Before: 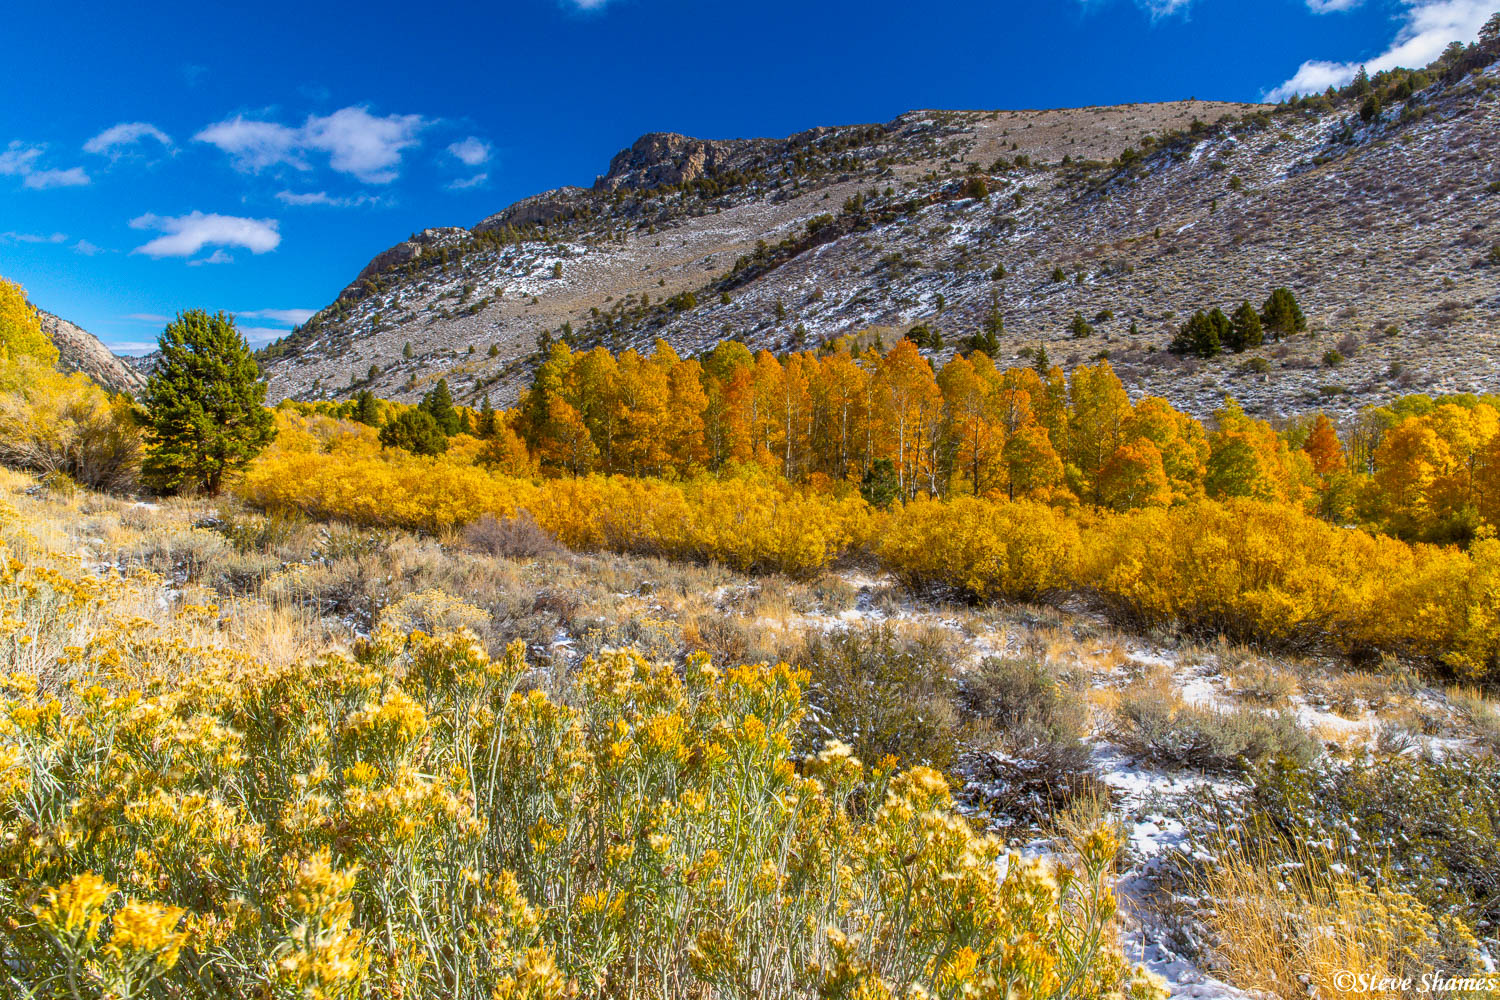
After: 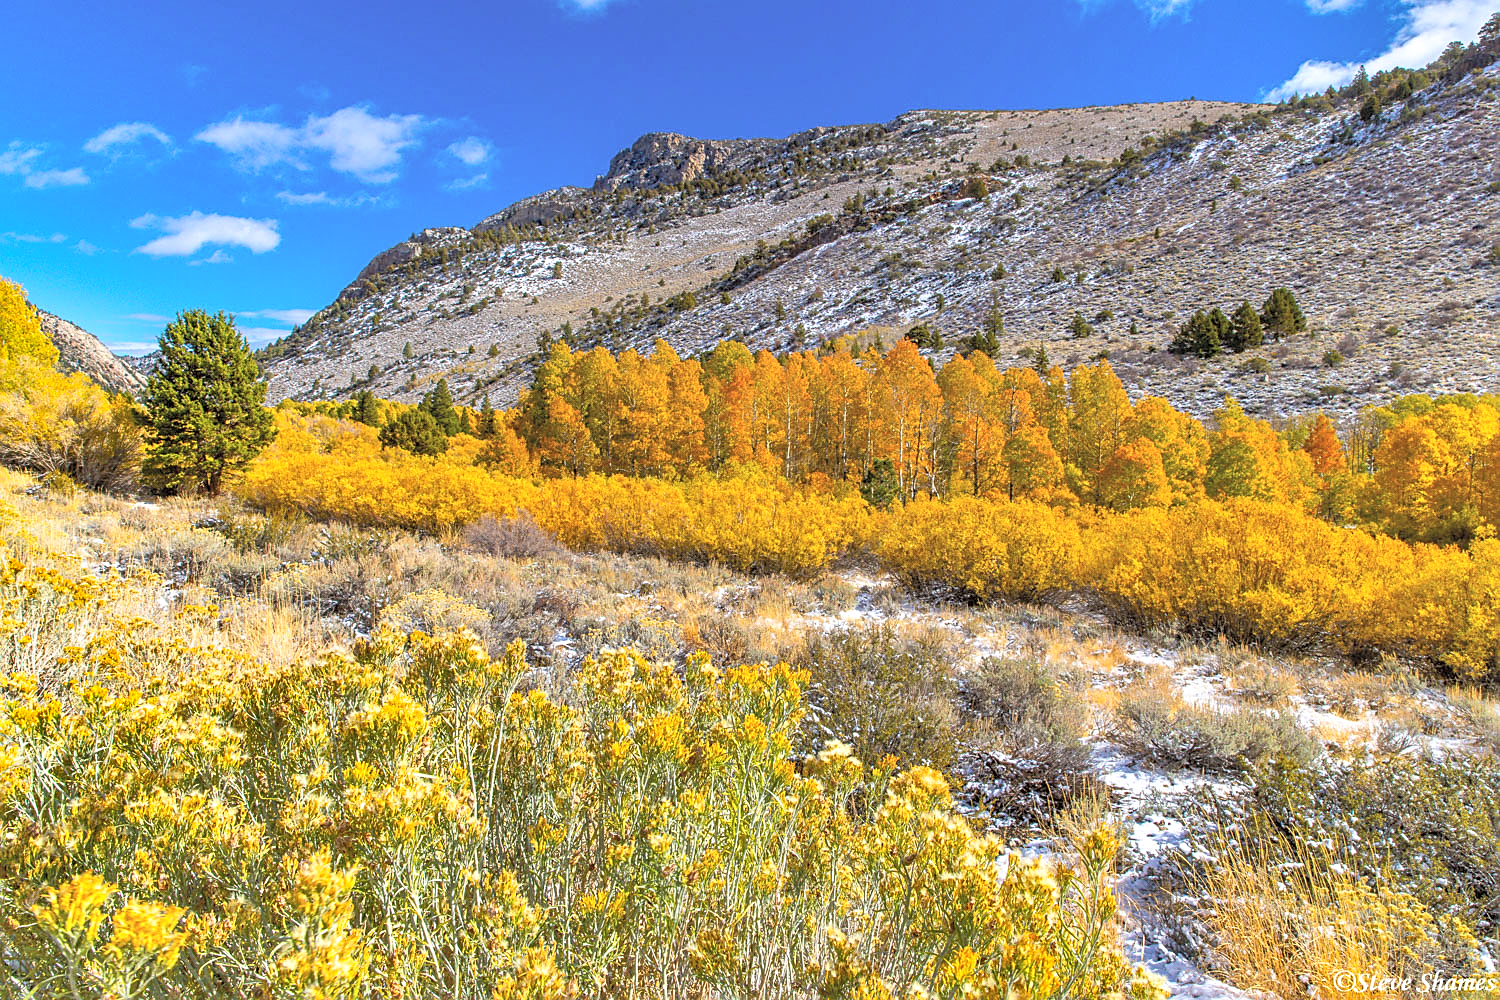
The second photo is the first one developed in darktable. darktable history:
contrast brightness saturation: brightness 0.28
exposure: exposure 0.207 EV, compensate highlight preservation false
shadows and highlights: soften with gaussian
sharpen: on, module defaults
